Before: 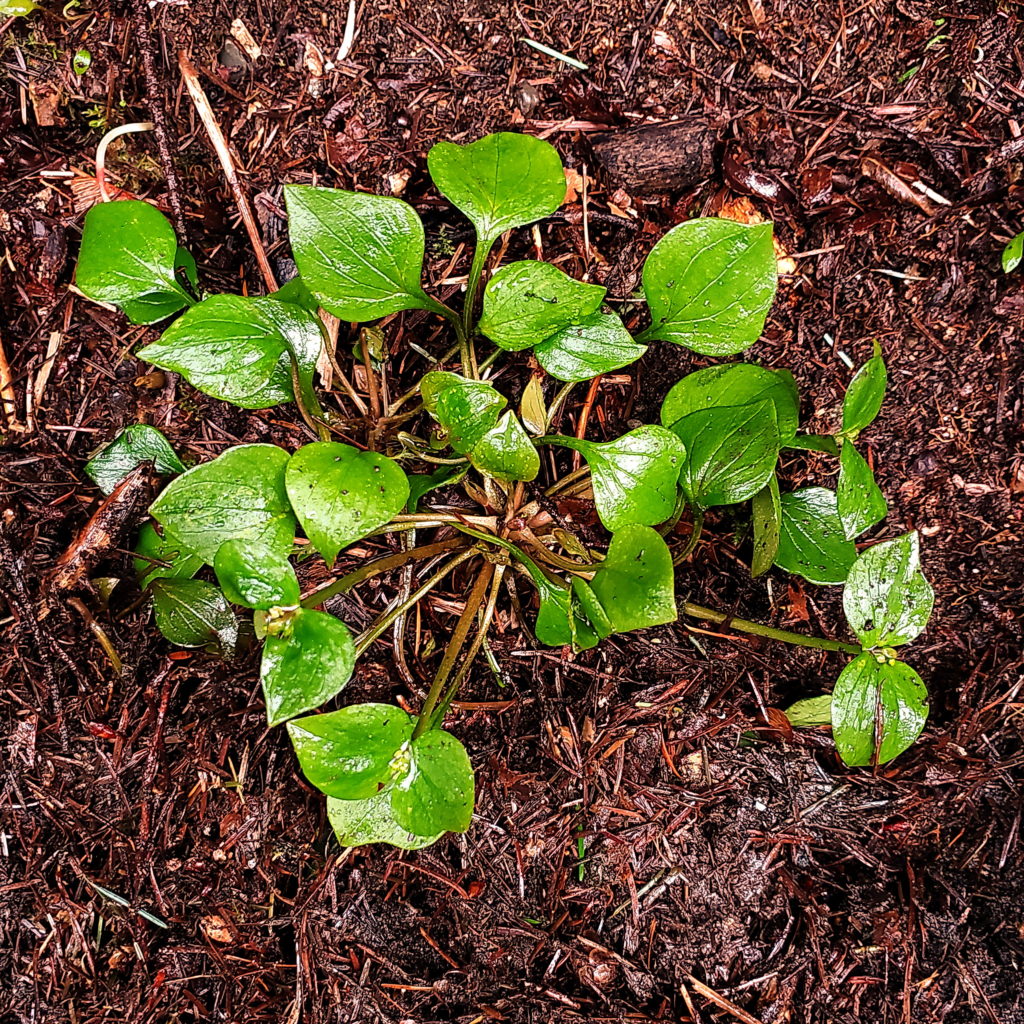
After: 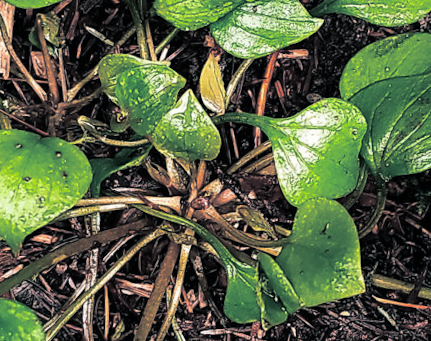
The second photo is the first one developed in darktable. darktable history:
crop: left 31.751%, top 32.172%, right 27.8%, bottom 35.83%
rotate and perspective: rotation -2.56°, automatic cropping off
split-toning: shadows › hue 205.2°, shadows › saturation 0.29, highlights › hue 50.4°, highlights › saturation 0.38, balance -49.9
levels: mode automatic
